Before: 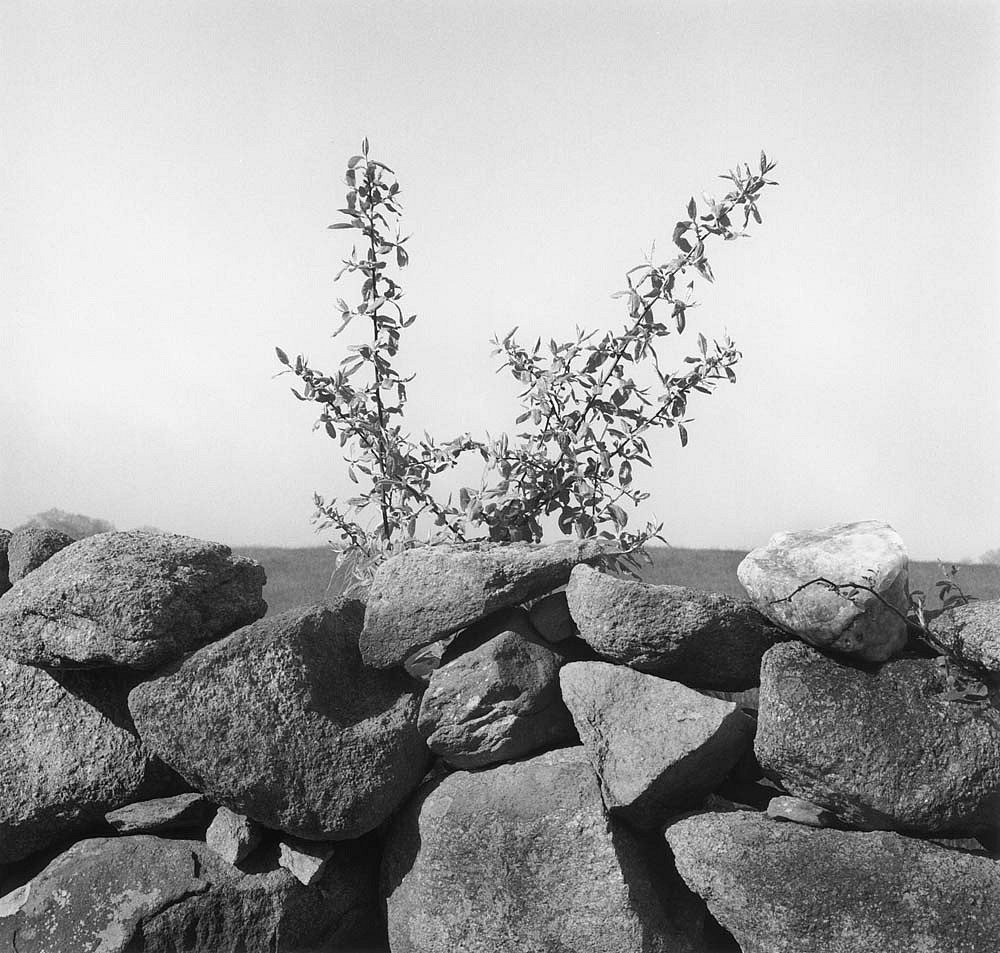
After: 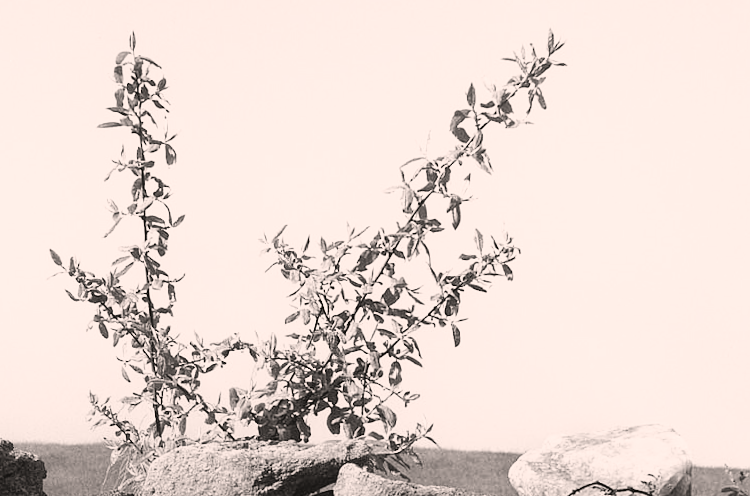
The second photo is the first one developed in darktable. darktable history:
crop: left 18.38%, top 11.092%, right 2.134%, bottom 33.217%
tone curve: curves: ch0 [(0, 0.023) (0.113, 0.084) (0.285, 0.301) (0.673, 0.796) (0.845, 0.932) (0.994, 0.971)]; ch1 [(0, 0) (0.456, 0.437) (0.498, 0.5) (0.57, 0.559) (0.631, 0.639) (1, 1)]; ch2 [(0, 0) (0.417, 0.44) (0.46, 0.453) (0.502, 0.507) (0.55, 0.57) (0.67, 0.712) (1, 1)], color space Lab, independent channels, preserve colors none
color correction: highlights a* 5.81, highlights b* 4.84
rotate and perspective: rotation 0.062°, lens shift (vertical) 0.115, lens shift (horizontal) -0.133, crop left 0.047, crop right 0.94, crop top 0.061, crop bottom 0.94
